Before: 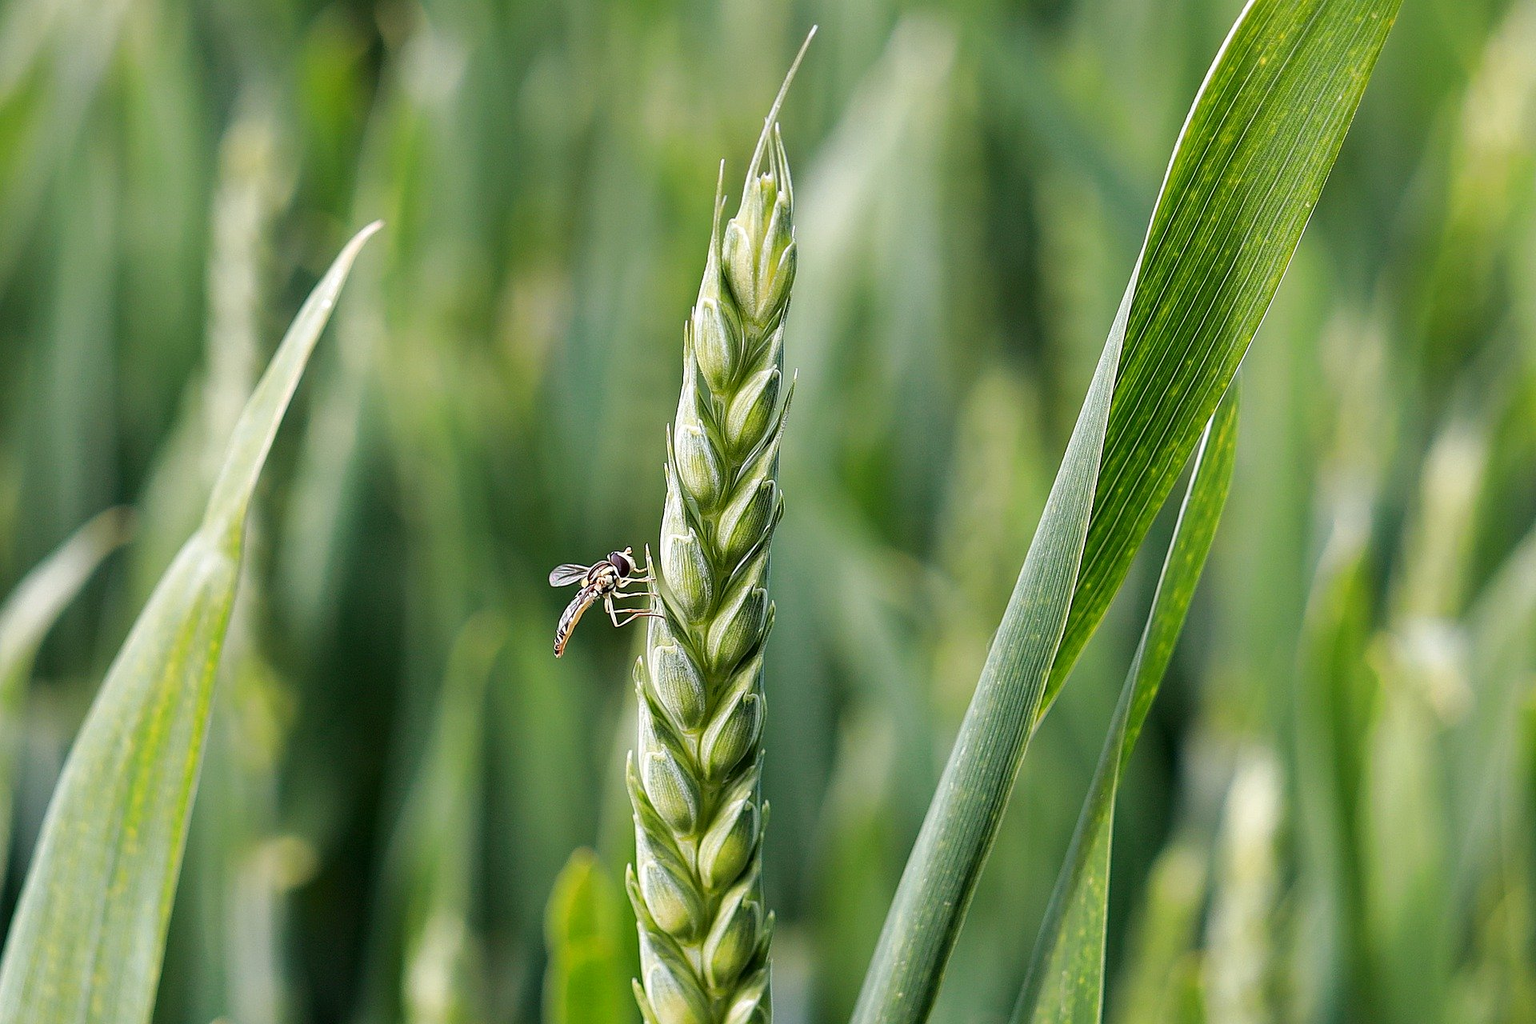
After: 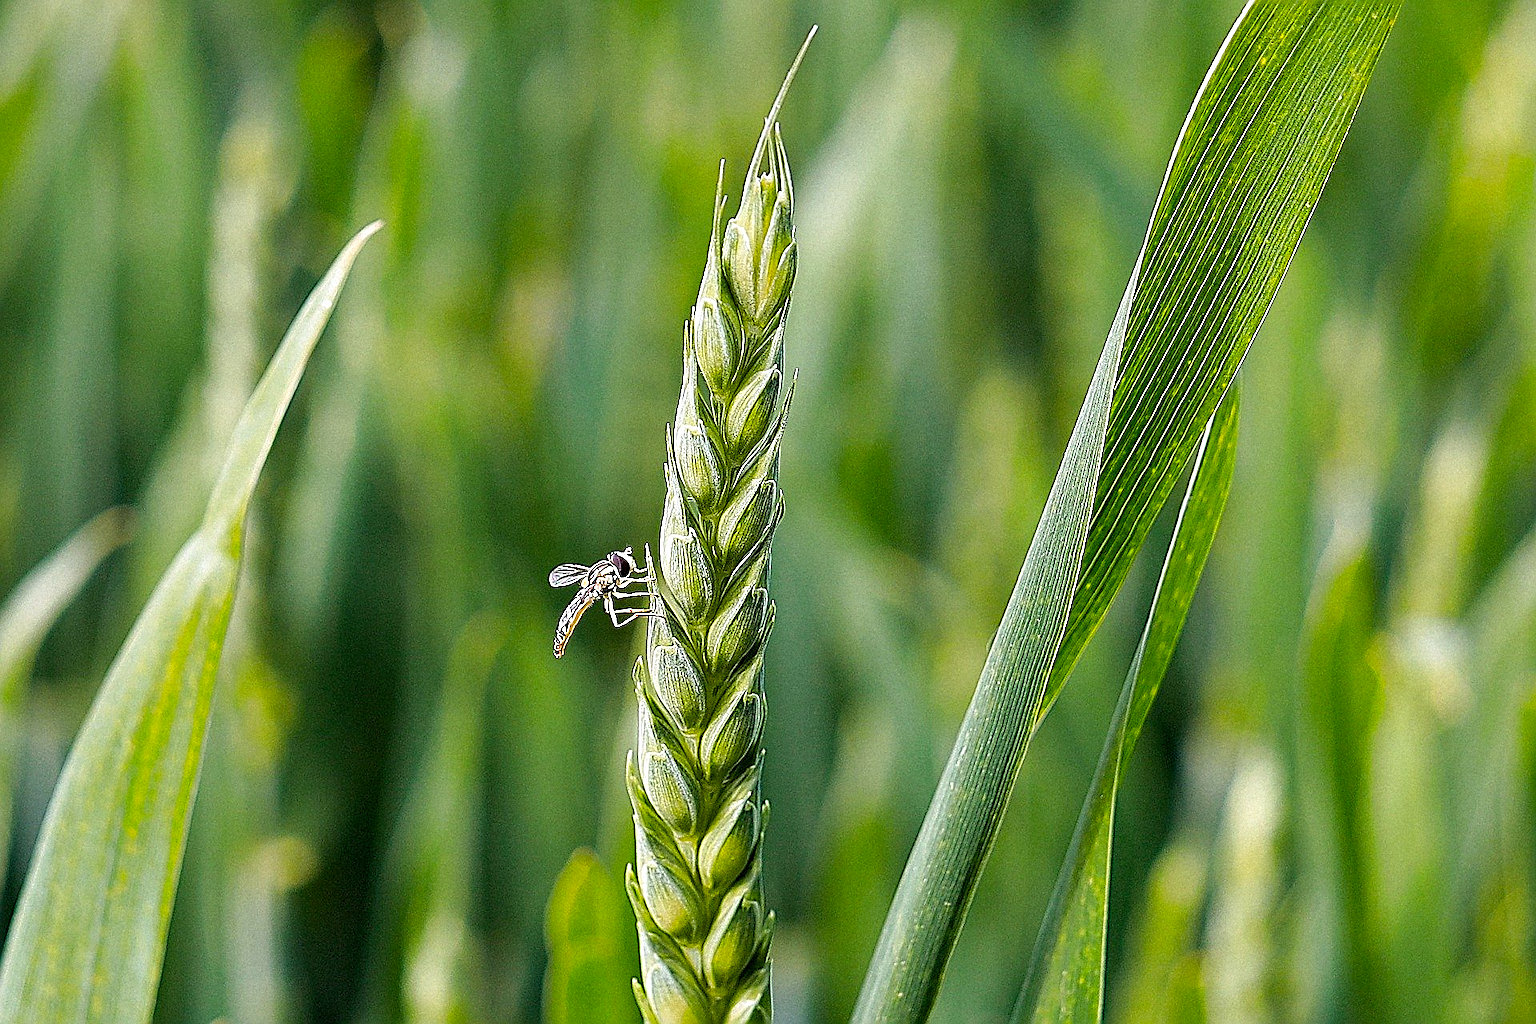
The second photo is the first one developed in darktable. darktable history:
grain: mid-tones bias 0%
color balance rgb: perceptual saturation grading › global saturation 20%, global vibrance 20%
sharpen: amount 1.861
